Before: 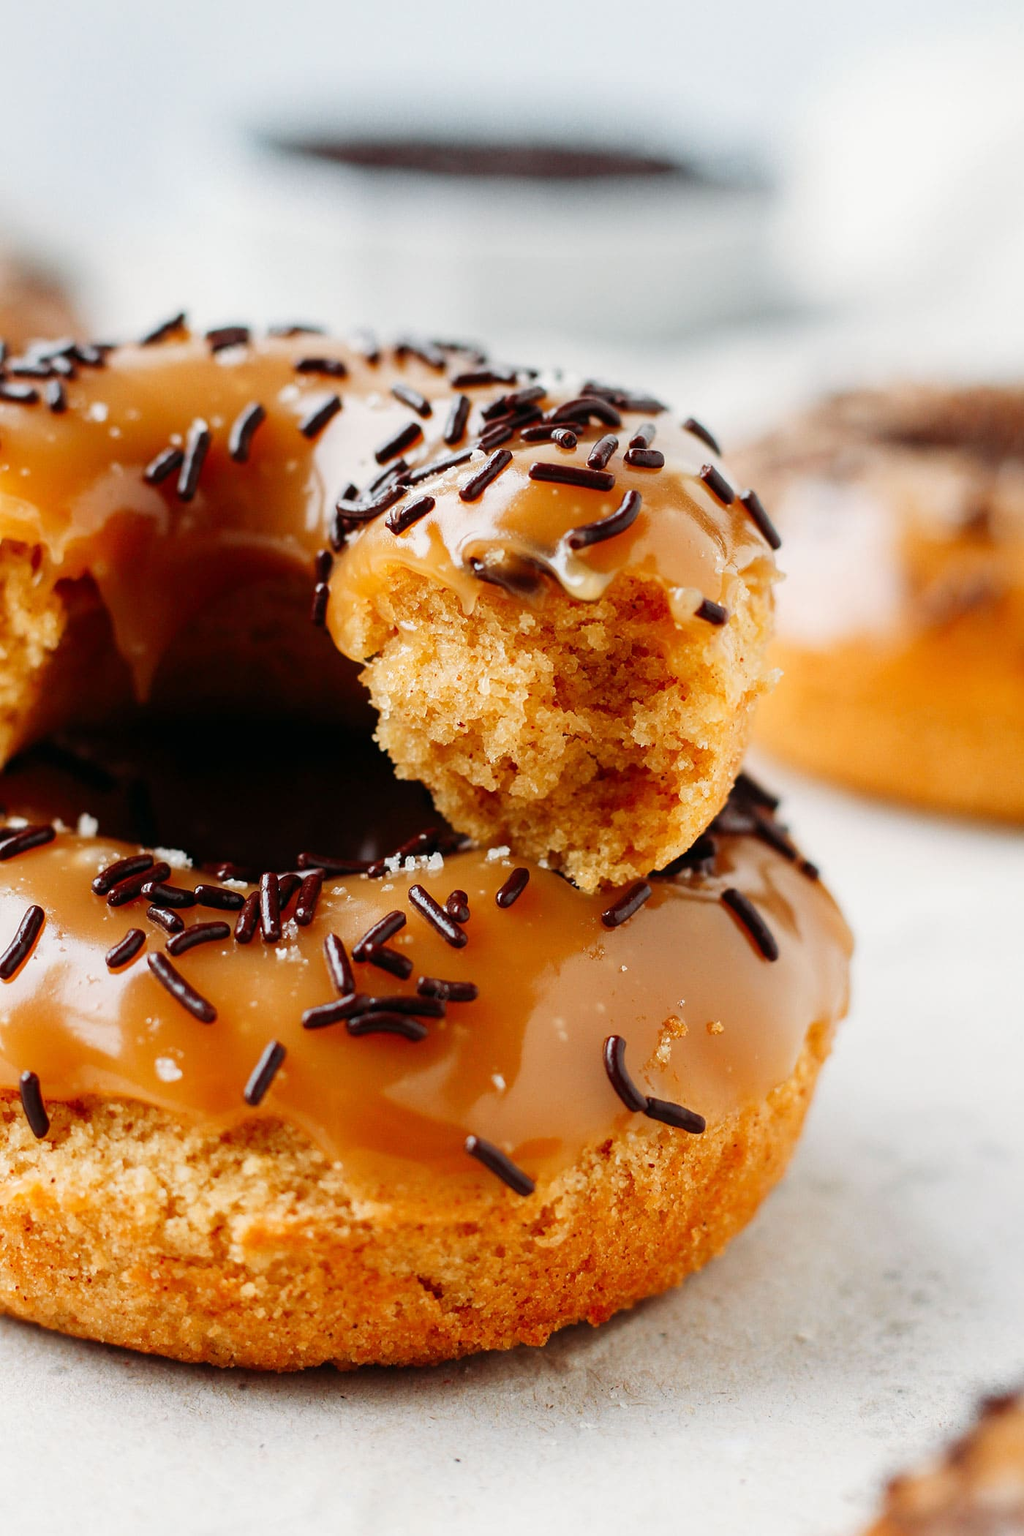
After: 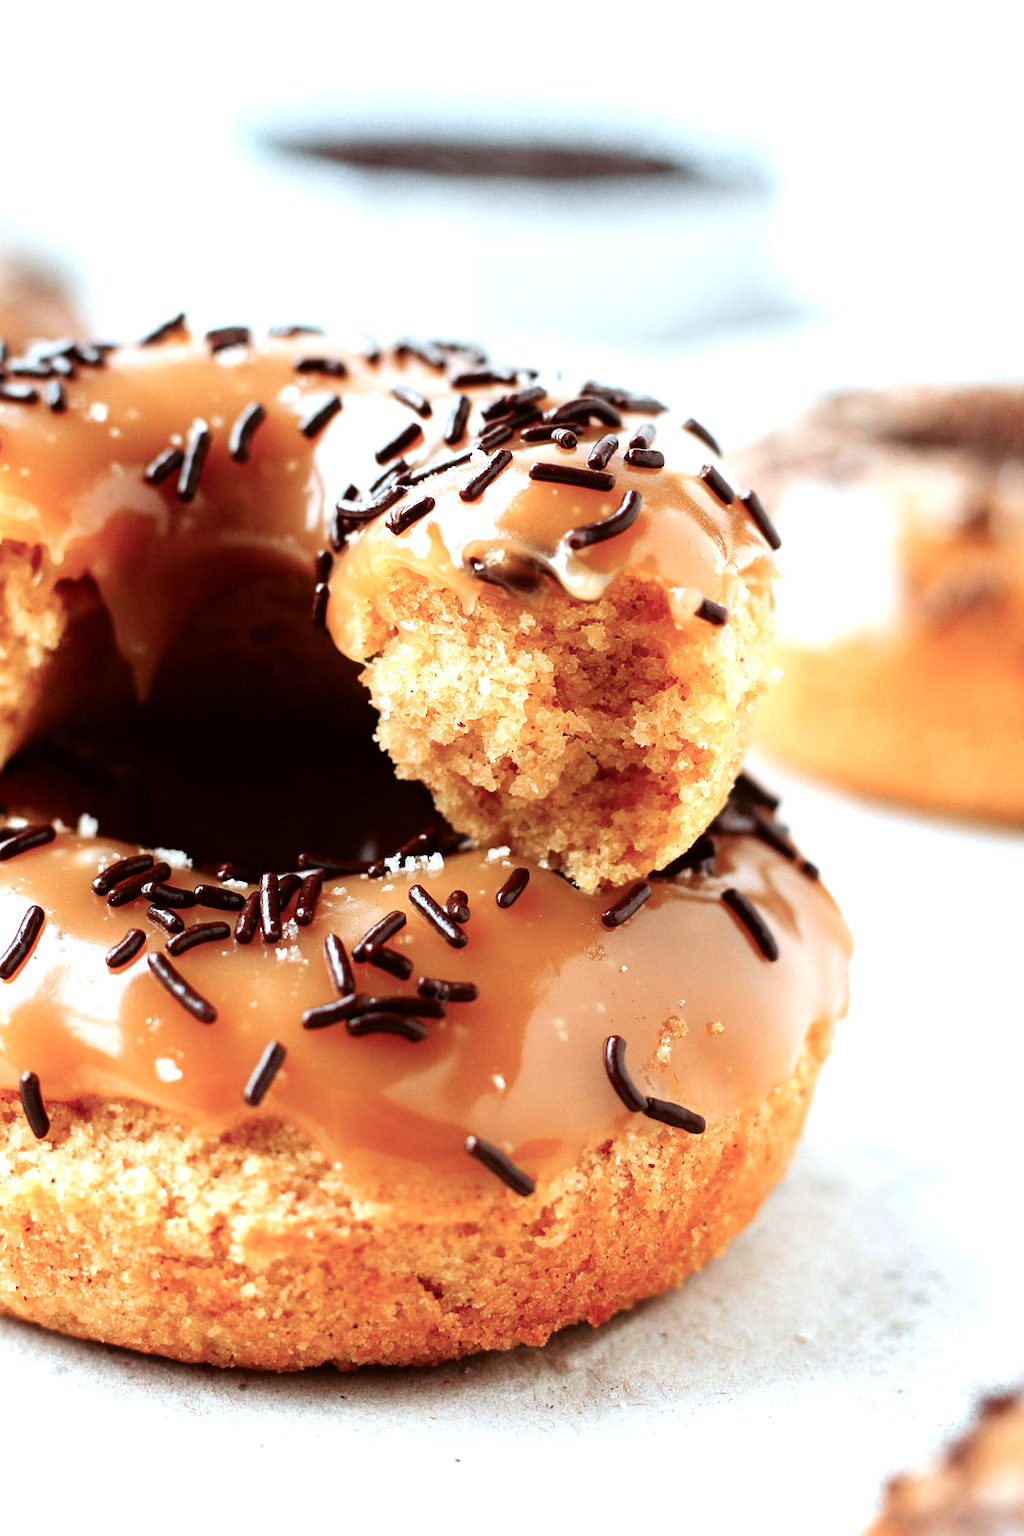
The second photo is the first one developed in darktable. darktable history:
color correction: highlights a* -3.51, highlights b* -6.68, shadows a* 3.08, shadows b* 5.21
color balance rgb: linear chroma grading › shadows -6.414%, linear chroma grading › highlights -6.319%, linear chroma grading › global chroma -10.597%, linear chroma grading › mid-tones -8.031%, perceptual saturation grading › global saturation 0.429%
tone equalizer: -8 EV -0.785 EV, -7 EV -0.695 EV, -6 EV -0.586 EV, -5 EV -0.367 EV, -3 EV 0.366 EV, -2 EV 0.6 EV, -1 EV 0.696 EV, +0 EV 0.752 EV
